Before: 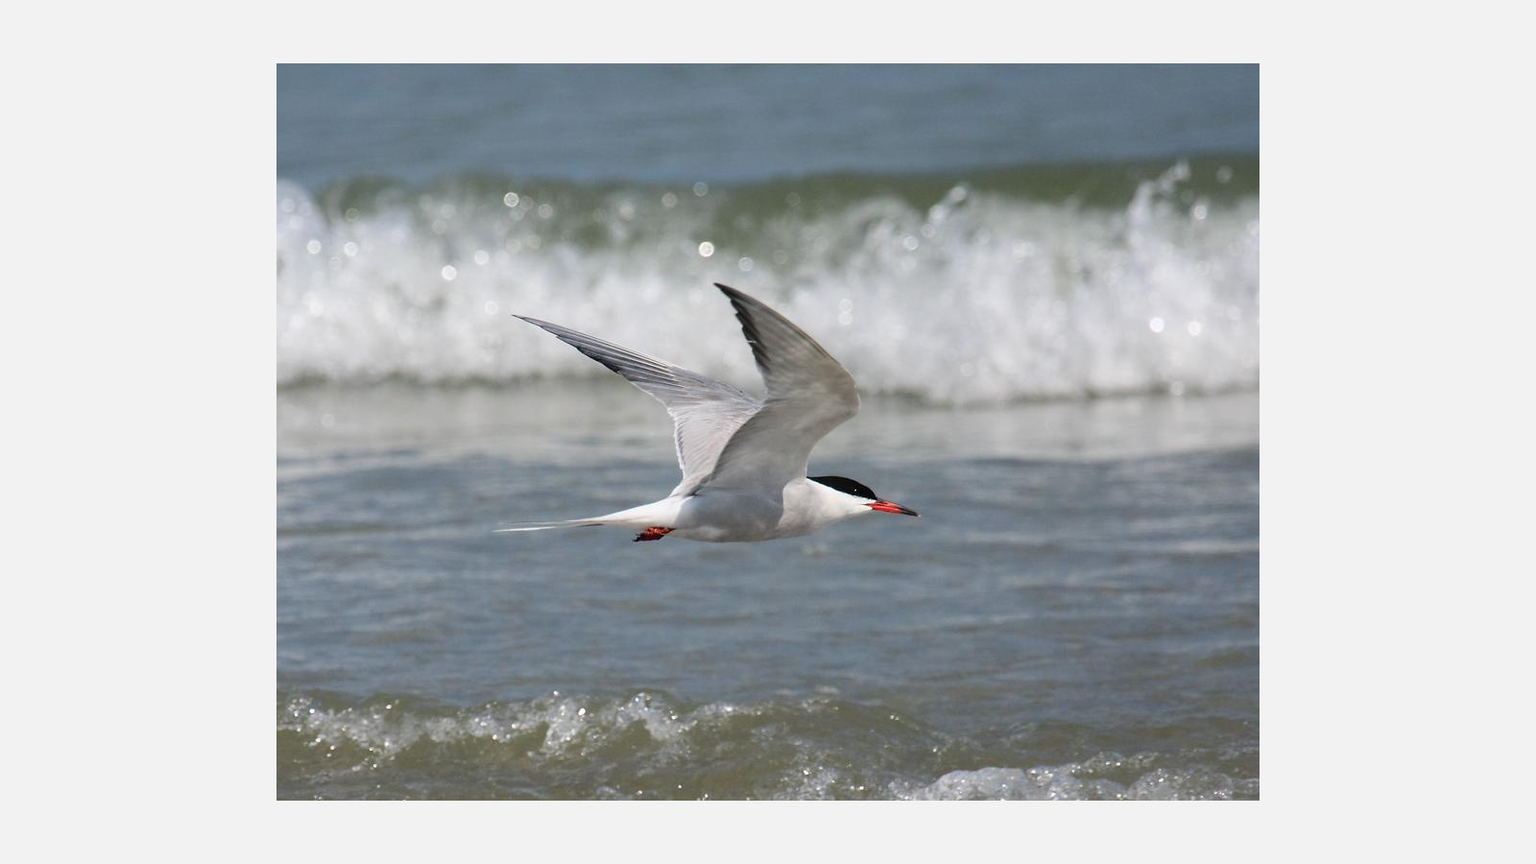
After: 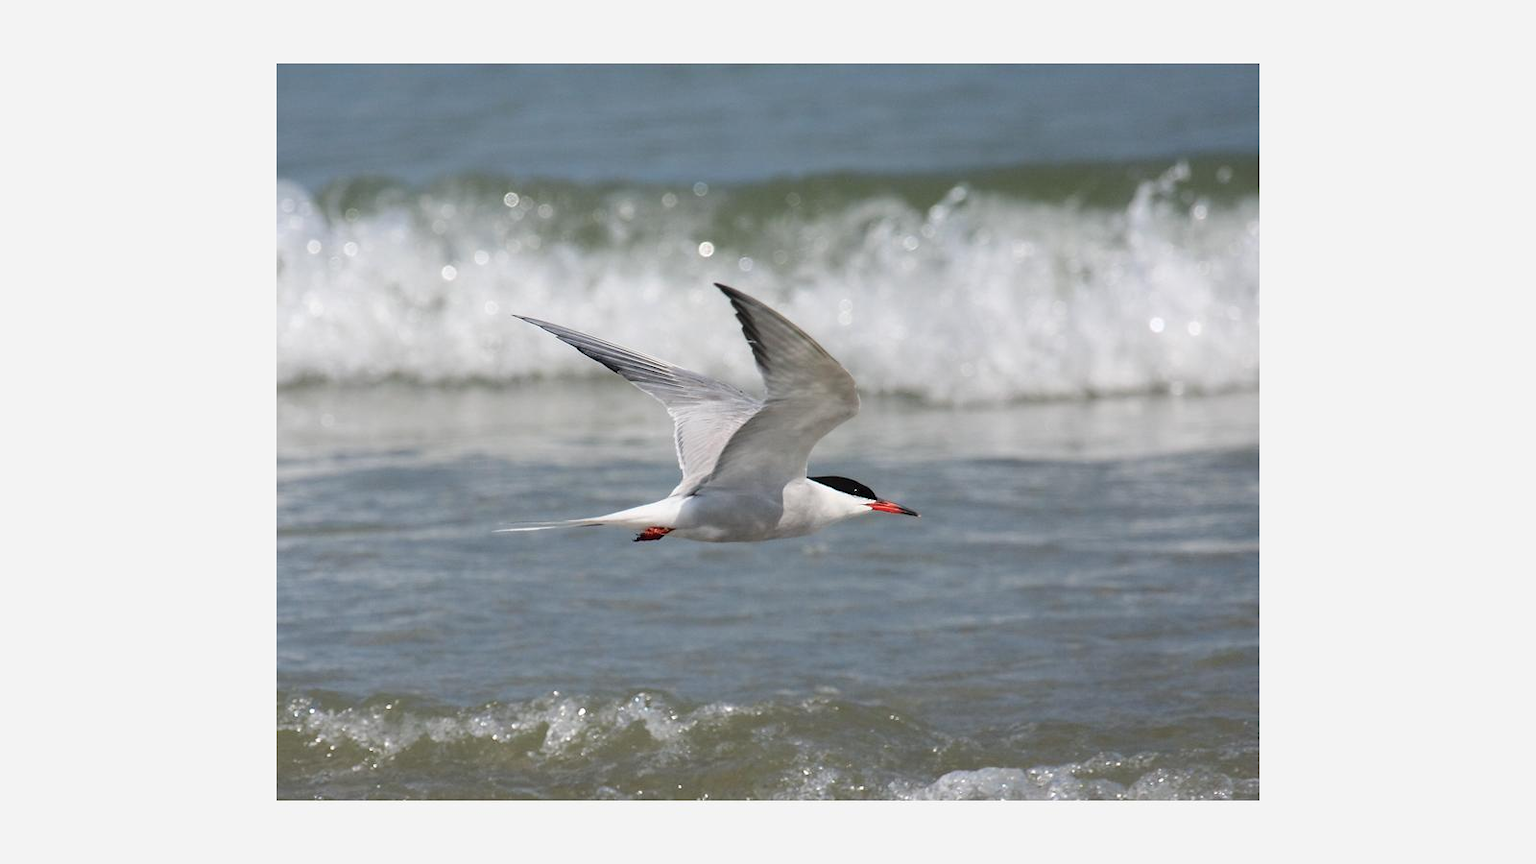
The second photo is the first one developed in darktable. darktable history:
exposure: exposure 0.014 EV, compensate highlight preservation false
base curve: curves: ch0 [(0, 0) (0.283, 0.295) (1, 1)], preserve colors none
